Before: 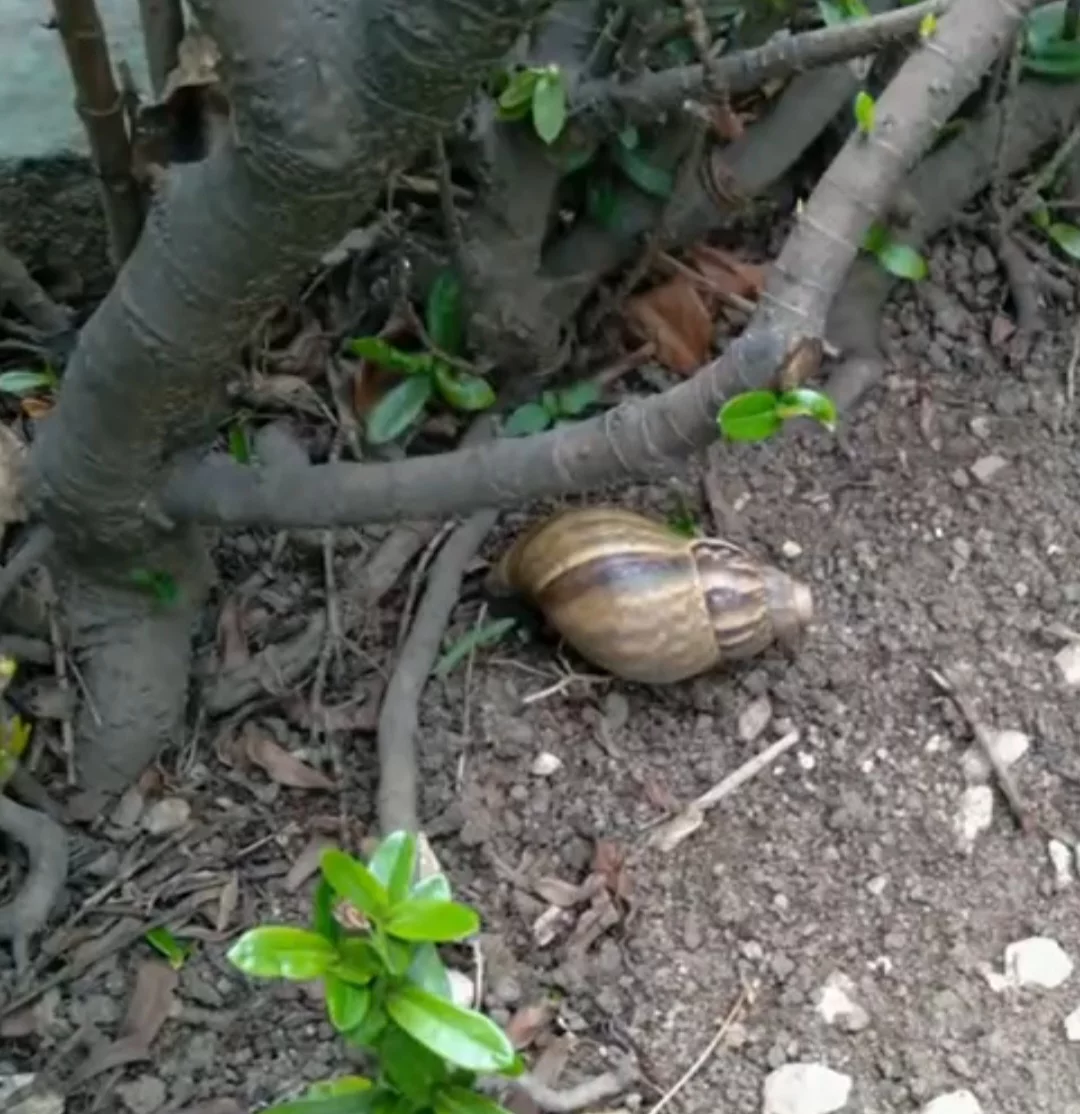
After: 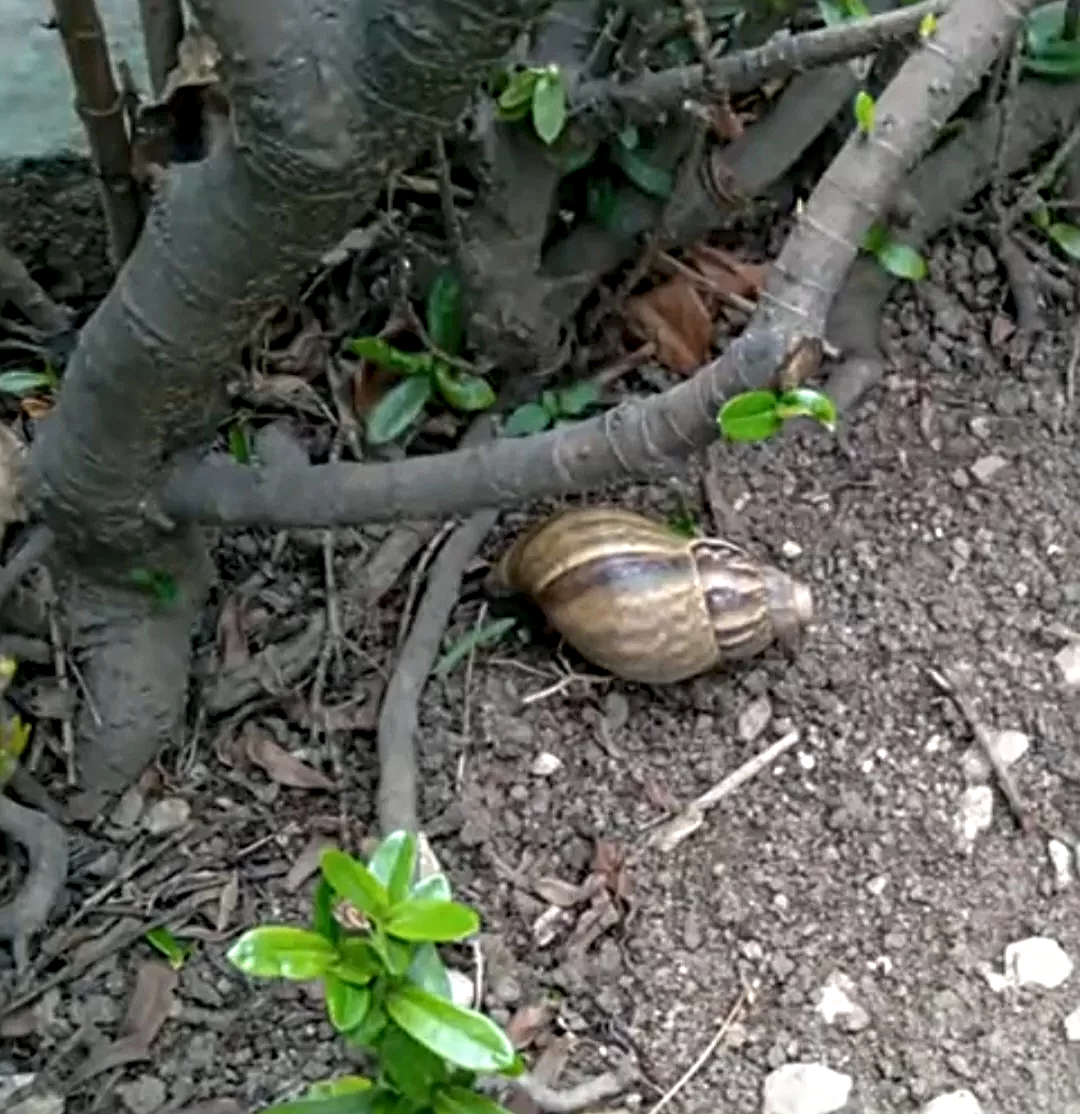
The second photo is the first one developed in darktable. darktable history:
sharpen: radius 4.843
local contrast: on, module defaults
